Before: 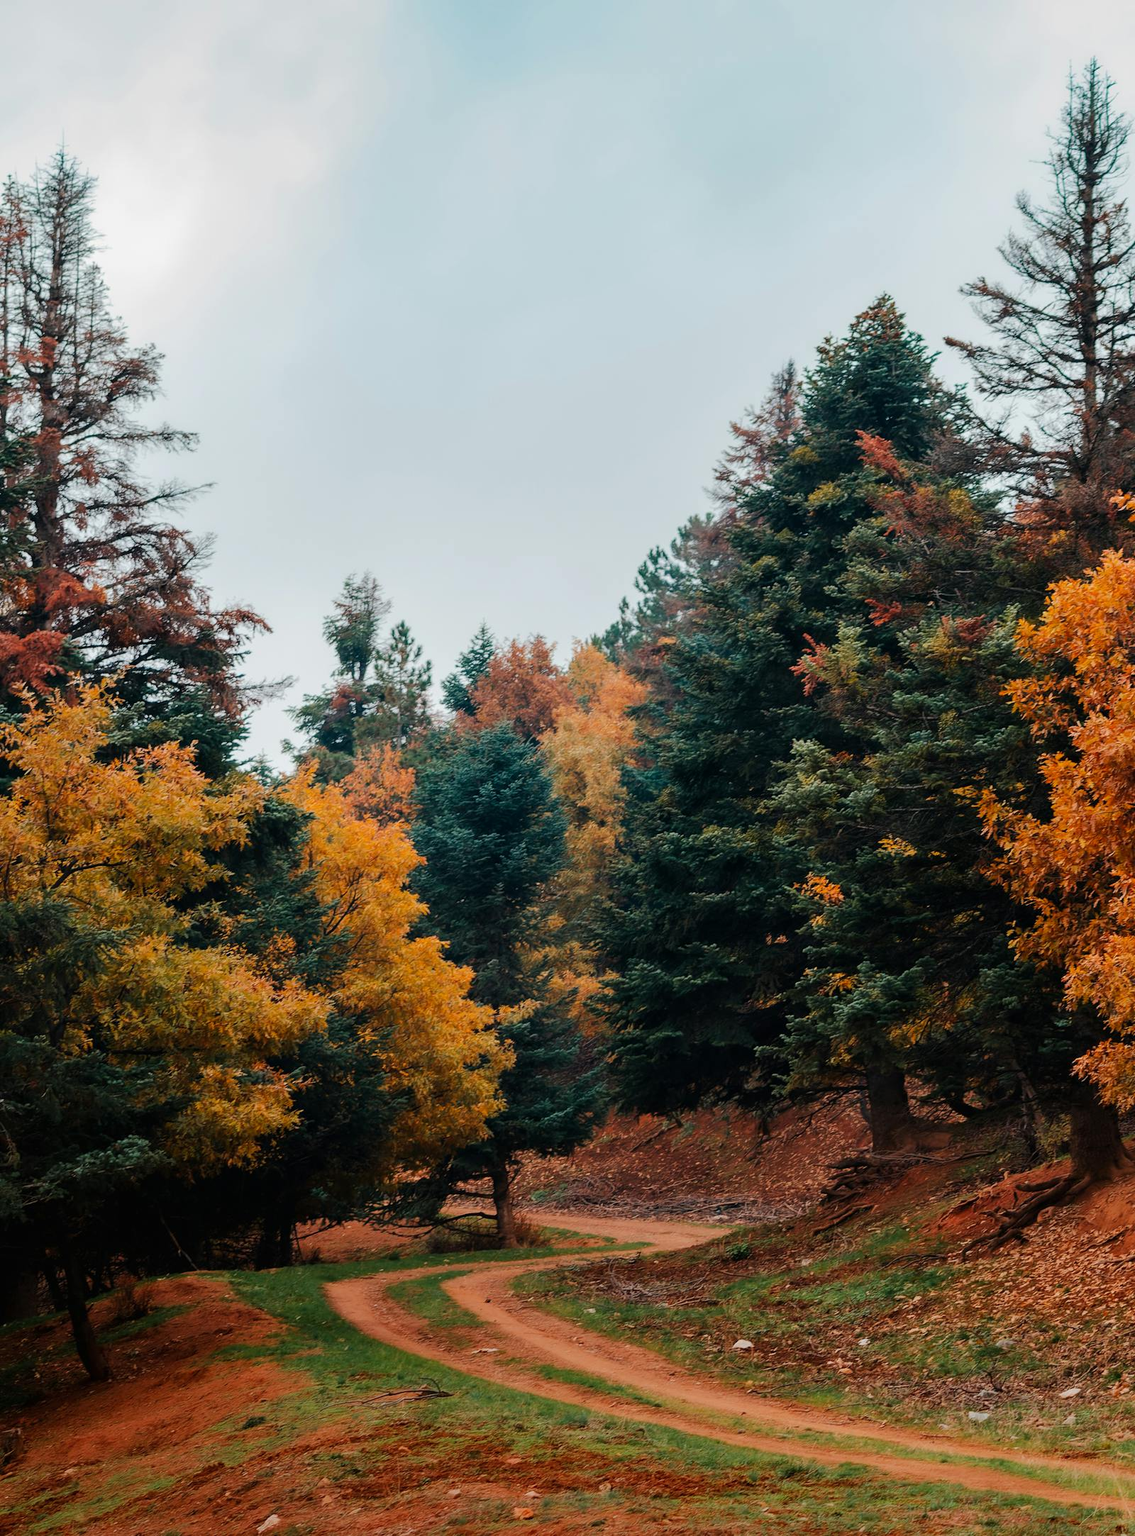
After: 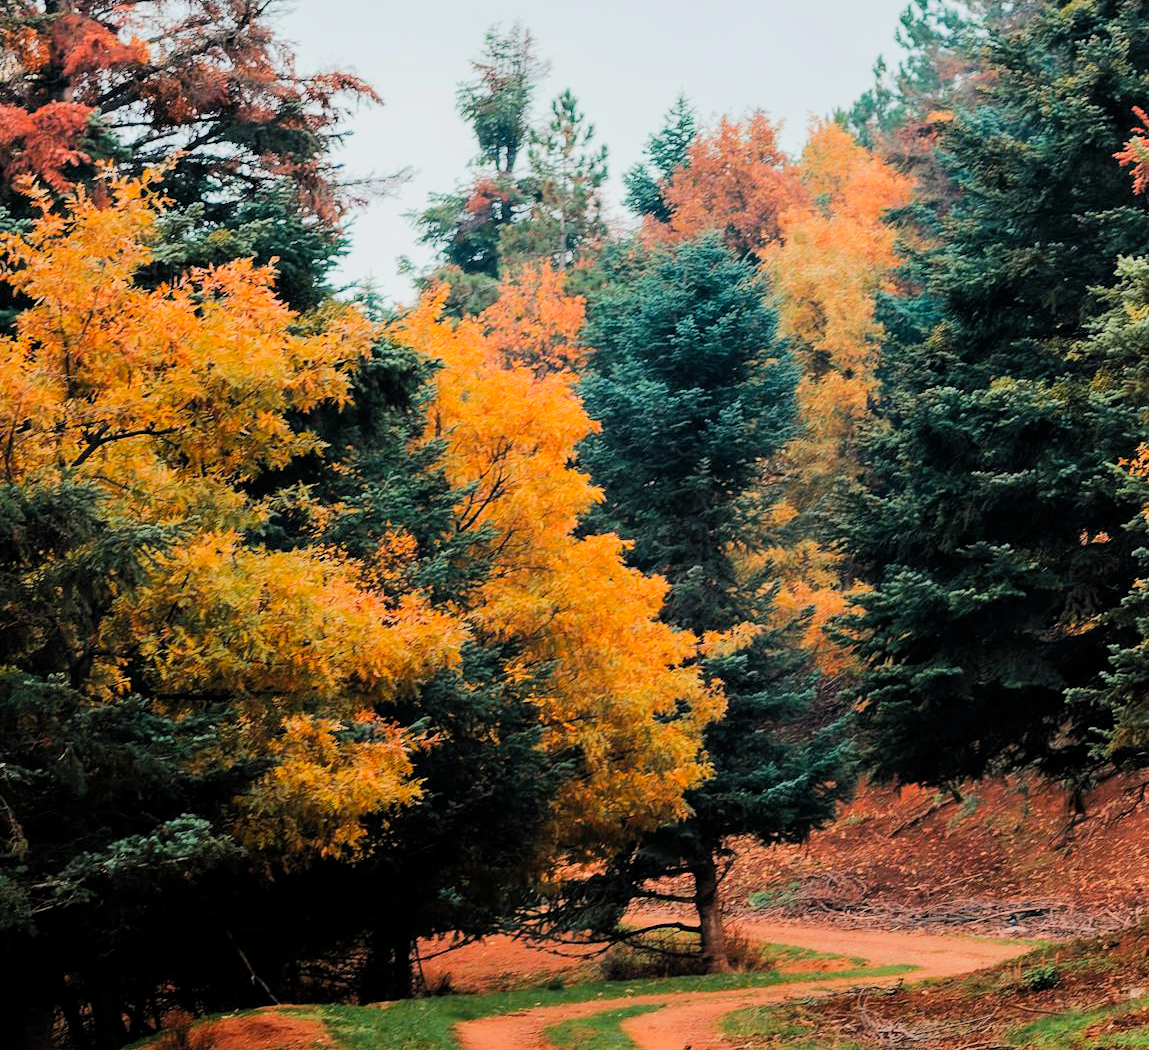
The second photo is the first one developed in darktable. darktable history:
tone equalizer: -8 EV 1.01 EV, -7 EV 1.02 EV, -6 EV 0.964 EV, -5 EV 1.03 EV, -4 EV 1.04 EV, -3 EV 0.748 EV, -2 EV 0.504 EV, -1 EV 0.253 EV, edges refinement/feathering 500, mask exposure compensation -1.57 EV, preserve details no
filmic rgb: middle gray luminance 9.22%, black relative exposure -10.62 EV, white relative exposure 3.44 EV, threshold 3.05 EV, target black luminance 0%, hardness 5.94, latitude 59.54%, contrast 1.092, highlights saturation mix 4.3%, shadows ↔ highlights balance 29.03%, enable highlight reconstruction true
contrast brightness saturation: contrast 0.025, brightness 0.069, saturation 0.131
crop: top 36.345%, right 28.184%, bottom 15.161%
